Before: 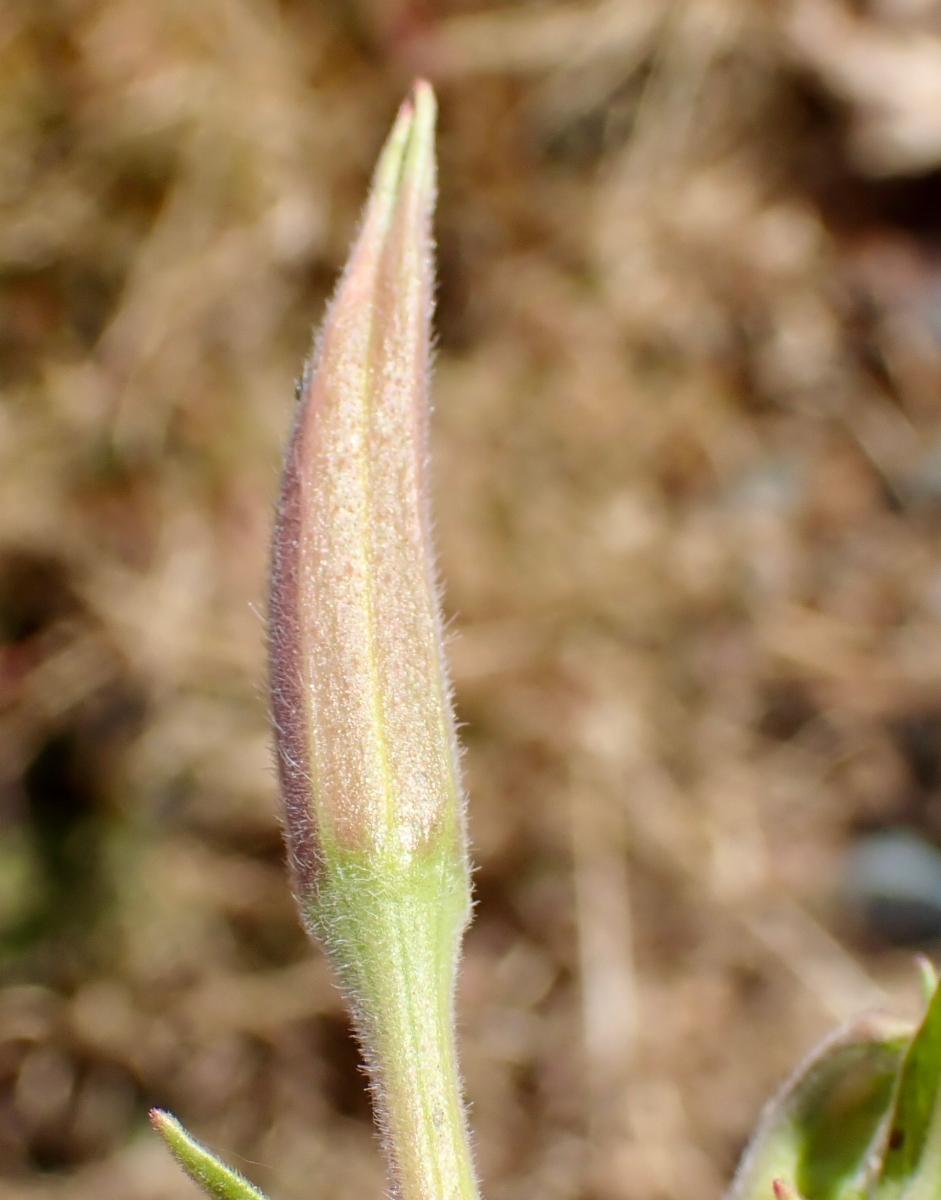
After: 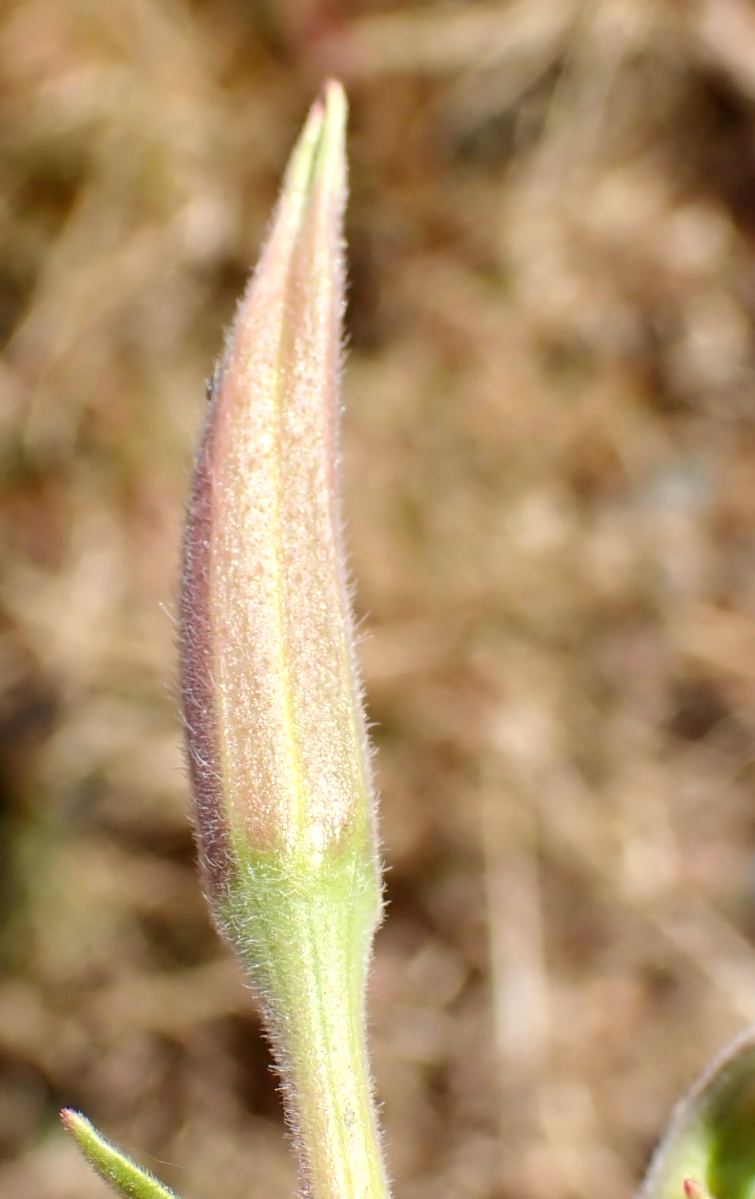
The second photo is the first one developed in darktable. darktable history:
exposure: exposure 0.223 EV, compensate highlight preservation false
crop and rotate: left 9.525%, right 10.24%
